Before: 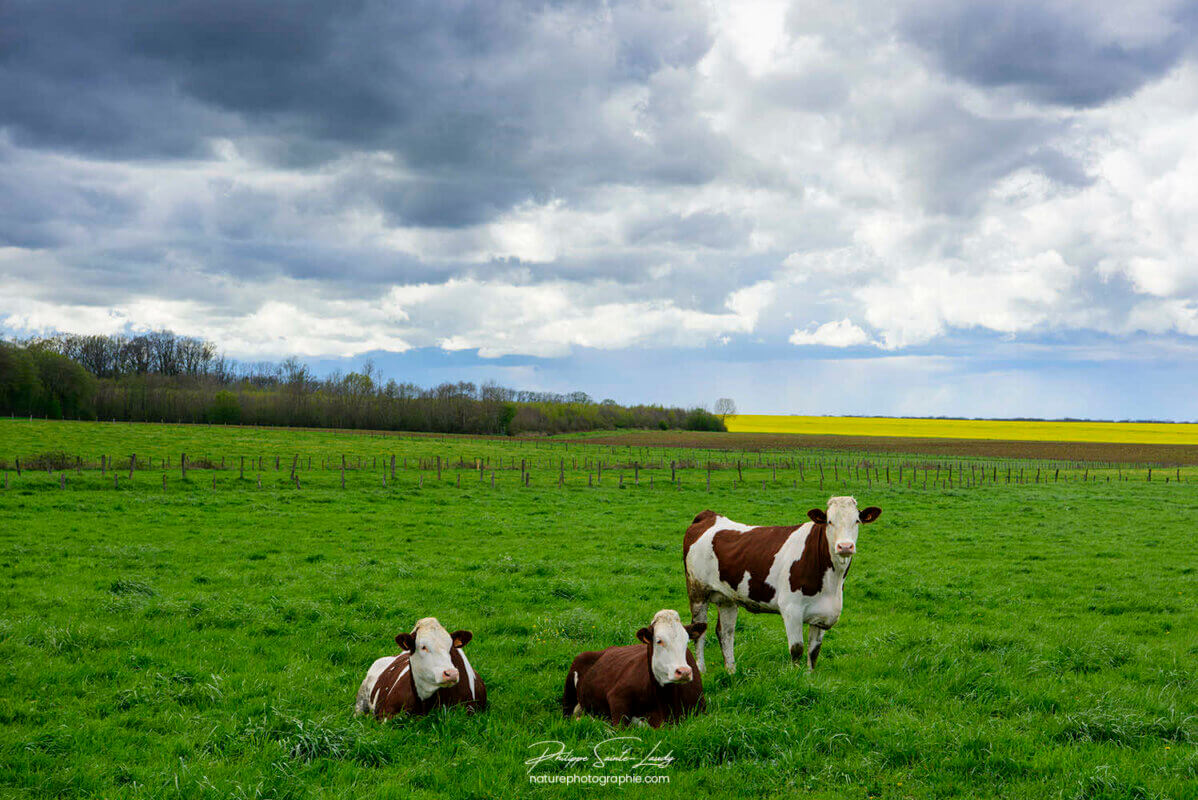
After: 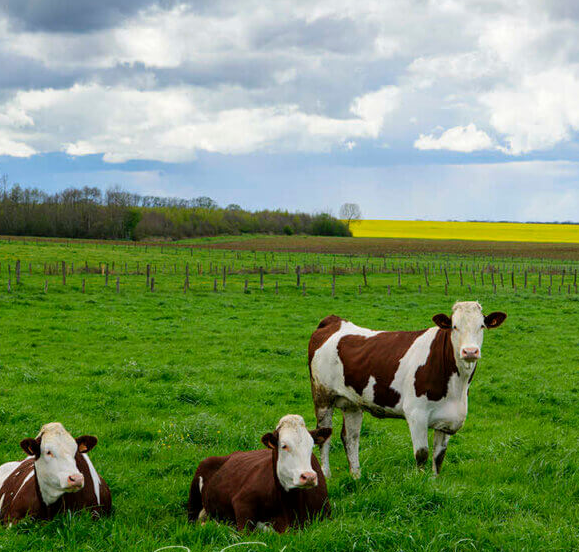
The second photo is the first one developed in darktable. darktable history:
crop: left 31.356%, top 24.39%, right 20.261%, bottom 6.552%
